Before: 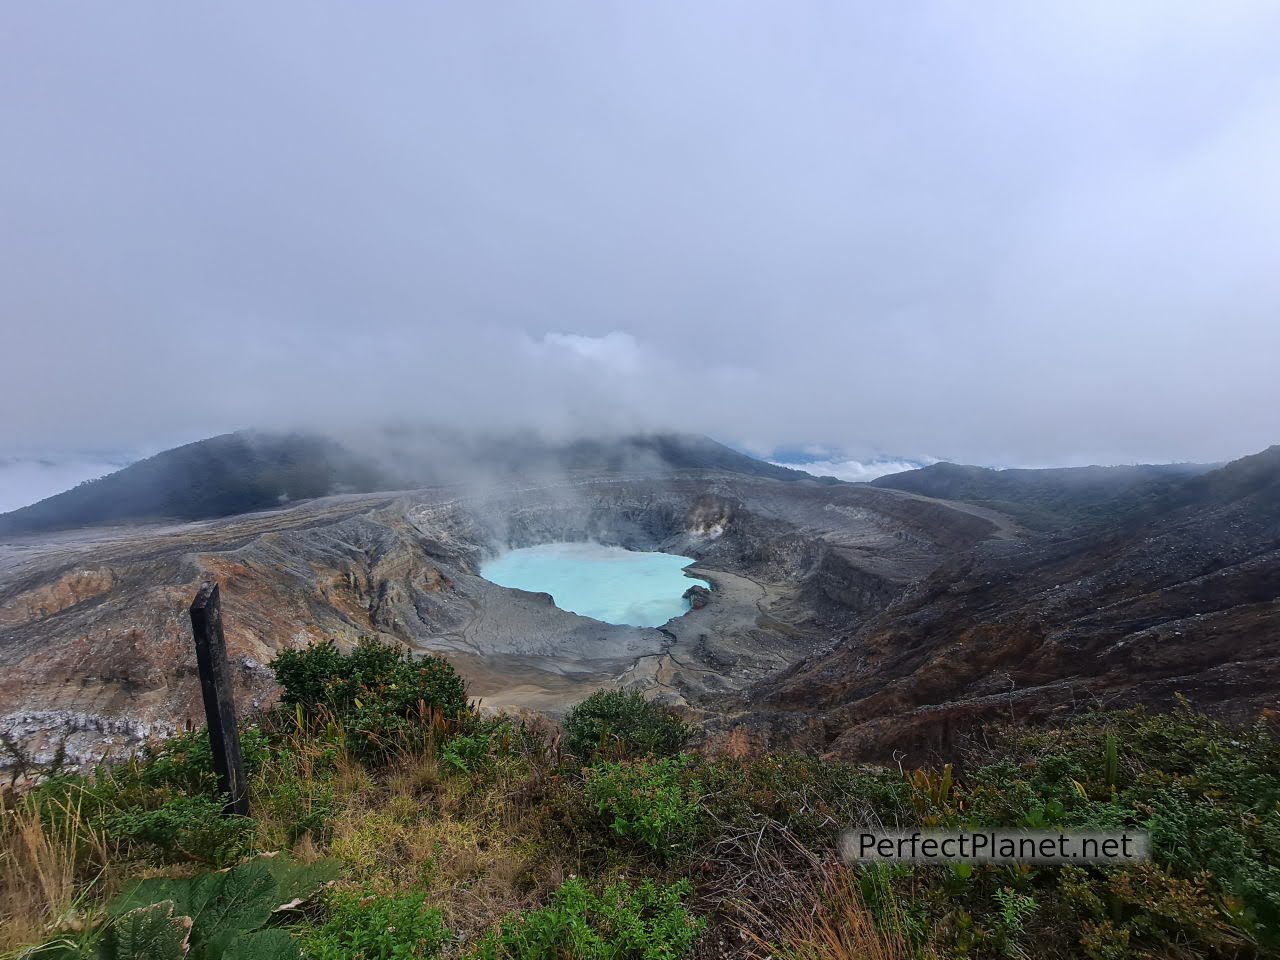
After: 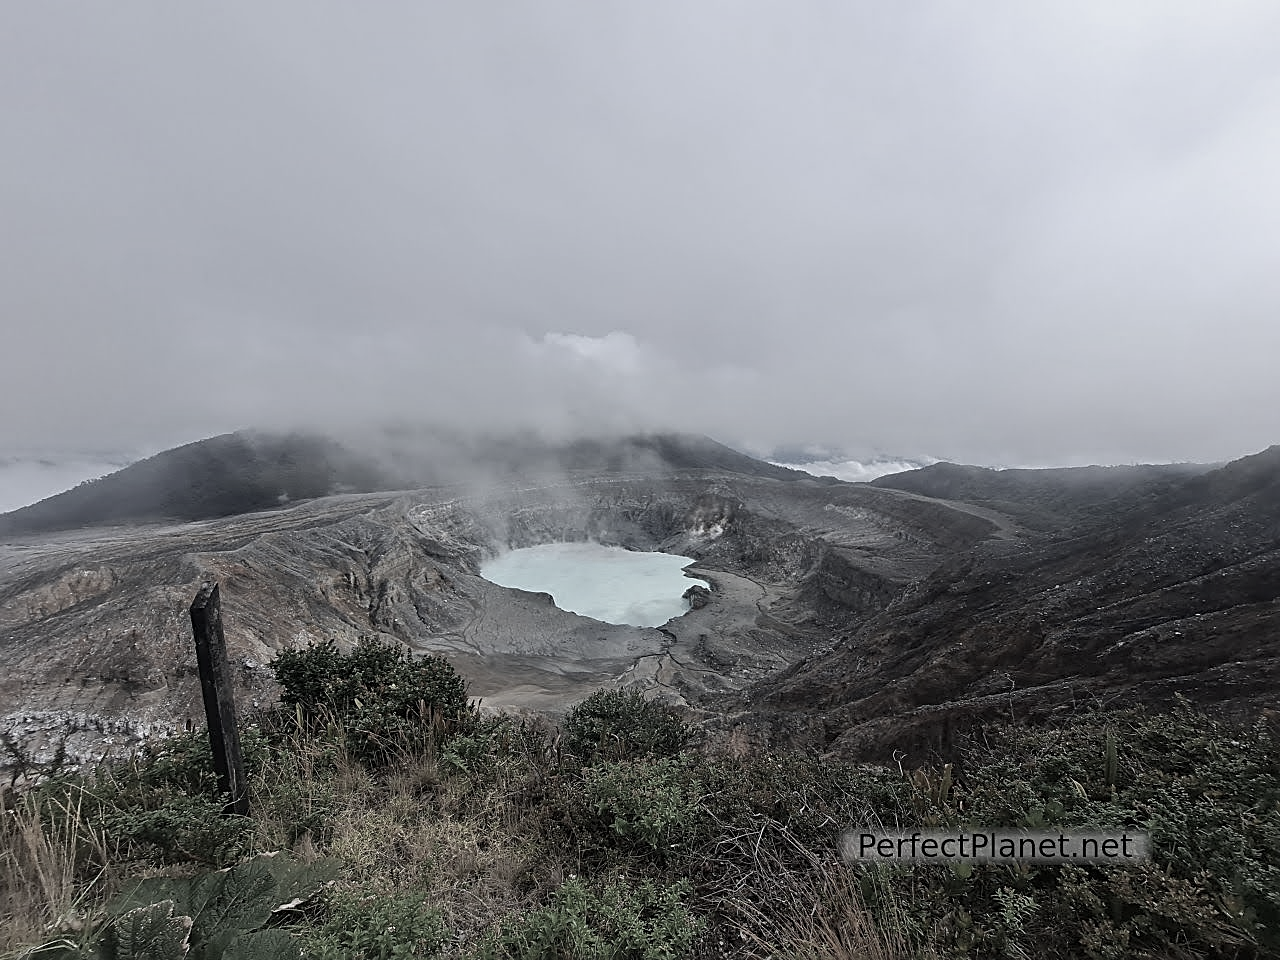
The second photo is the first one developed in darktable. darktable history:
sharpen: amount 0.581
color correction: highlights b* 0.016, saturation 0.287
